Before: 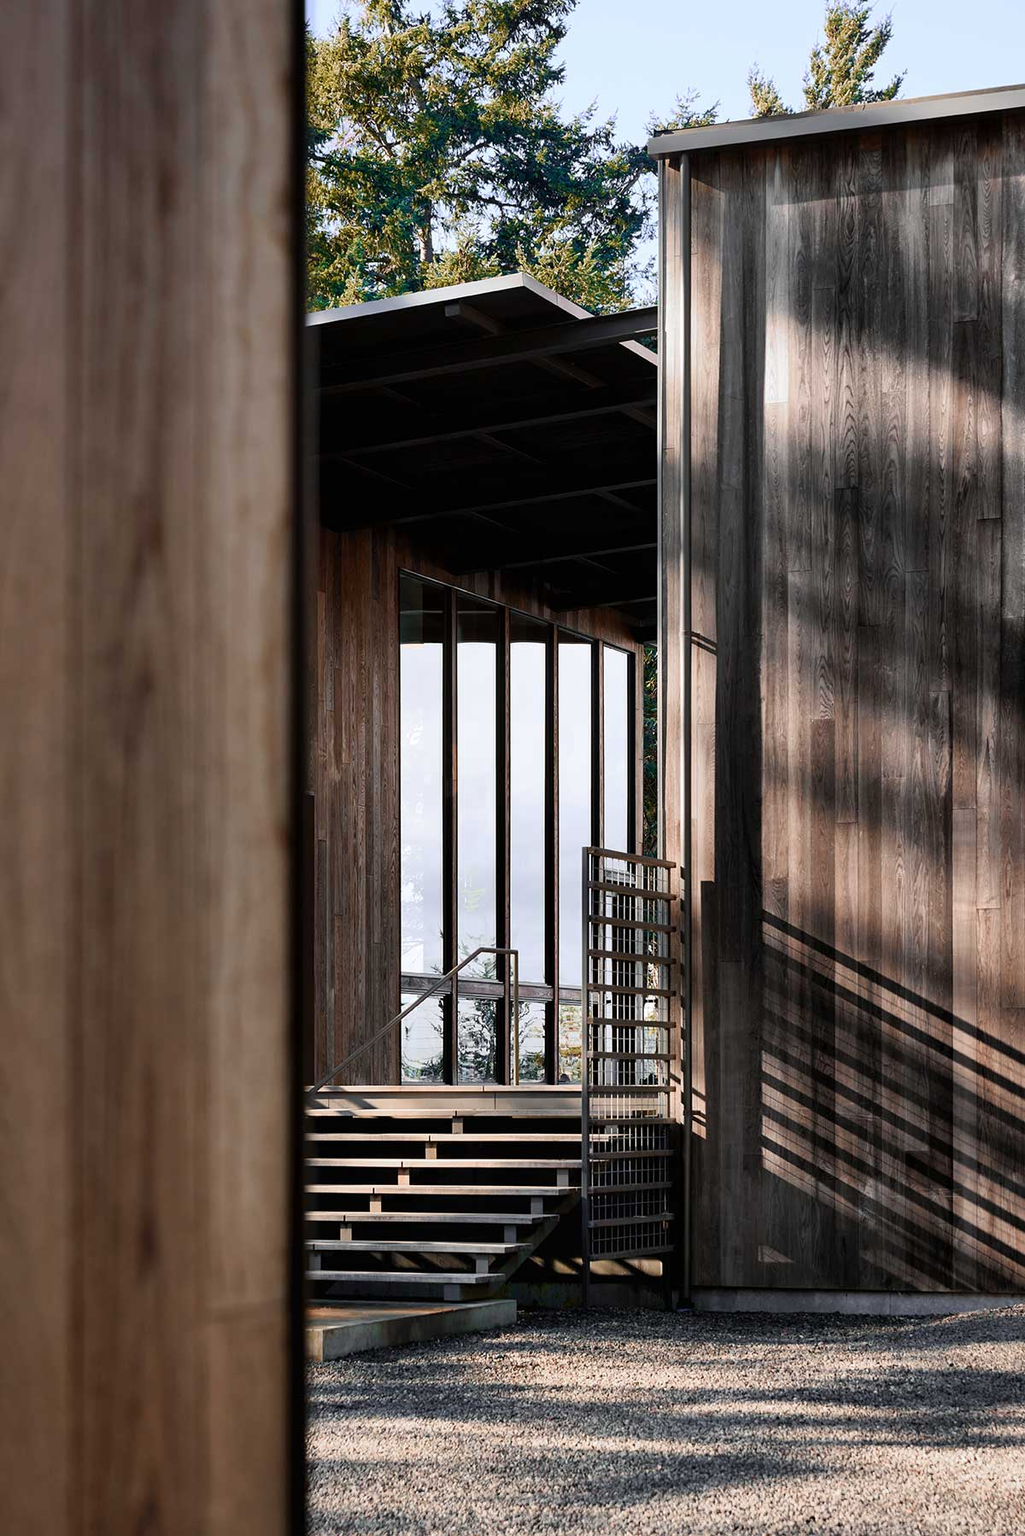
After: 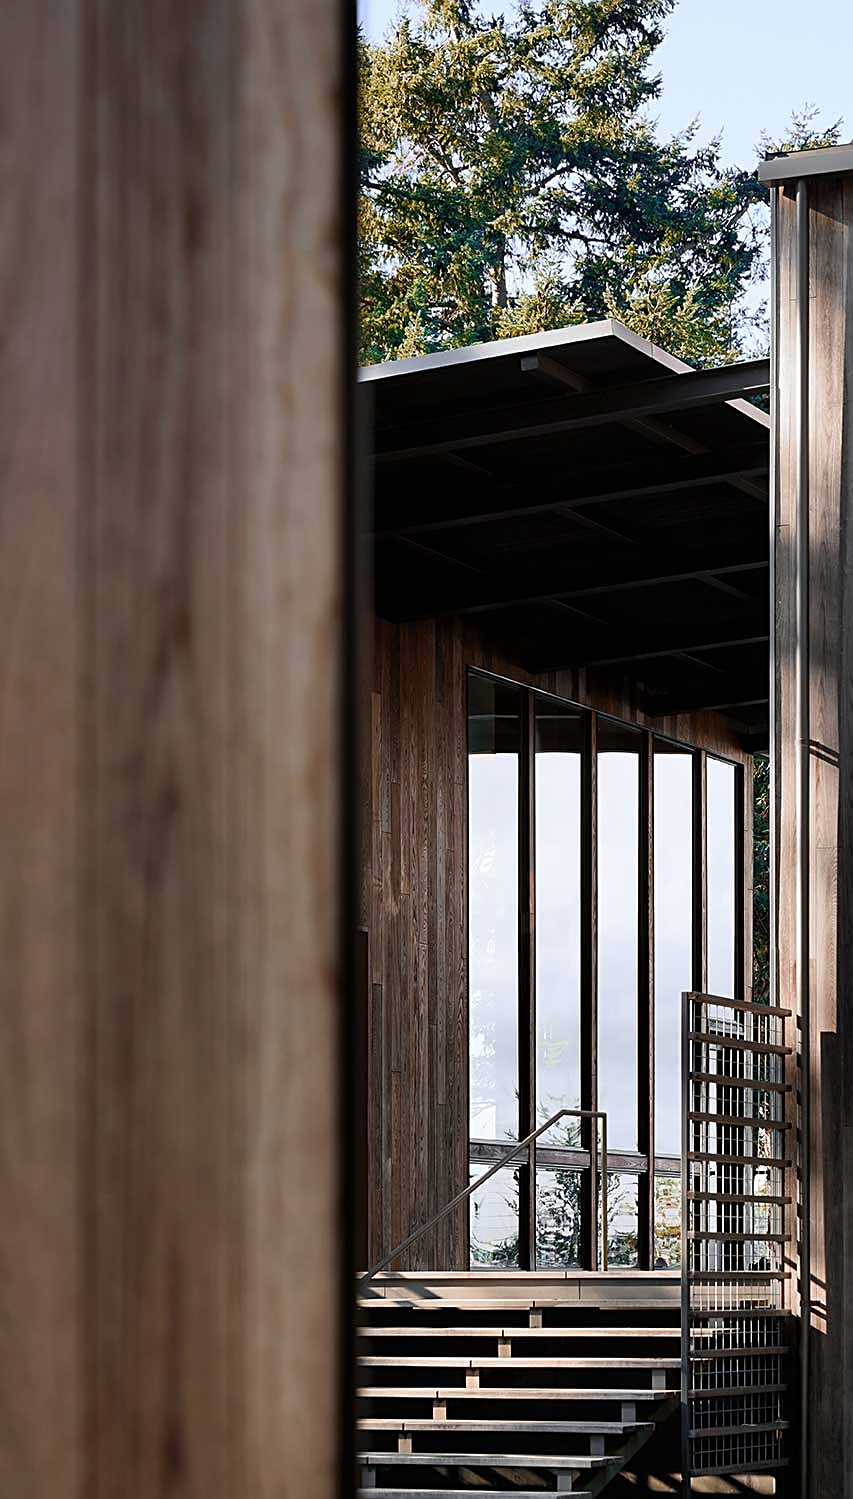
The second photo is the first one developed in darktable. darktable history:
contrast brightness saturation: saturation -0.04
color correction: saturation 0.98
crop: right 28.885%, bottom 16.626%
sharpen: on, module defaults
